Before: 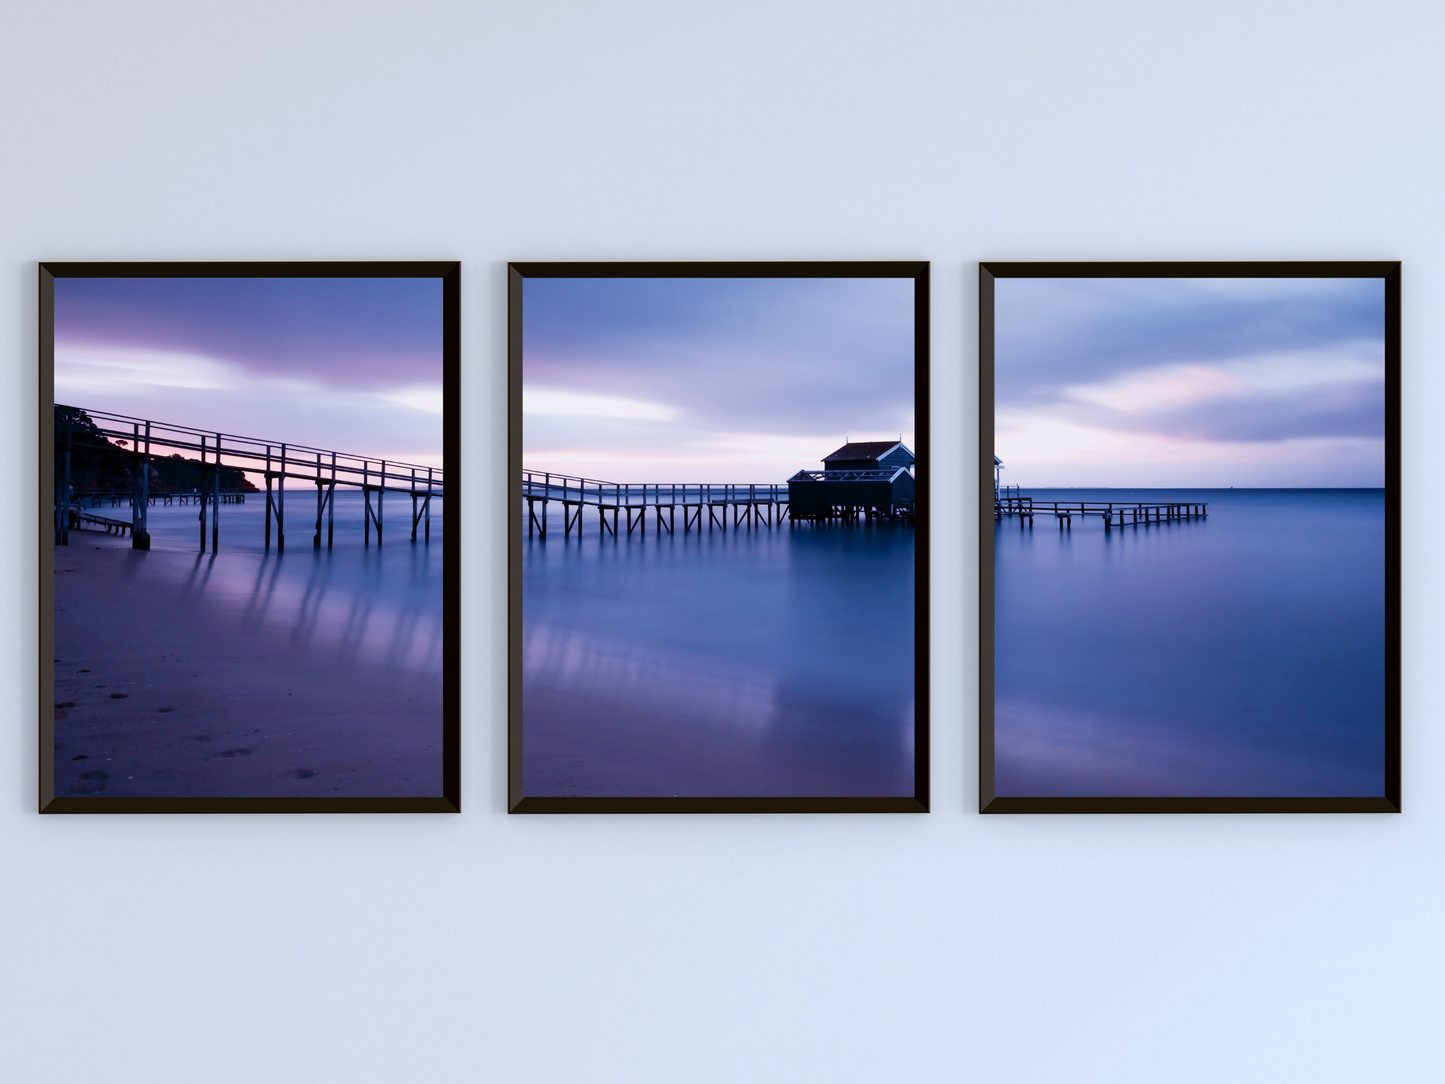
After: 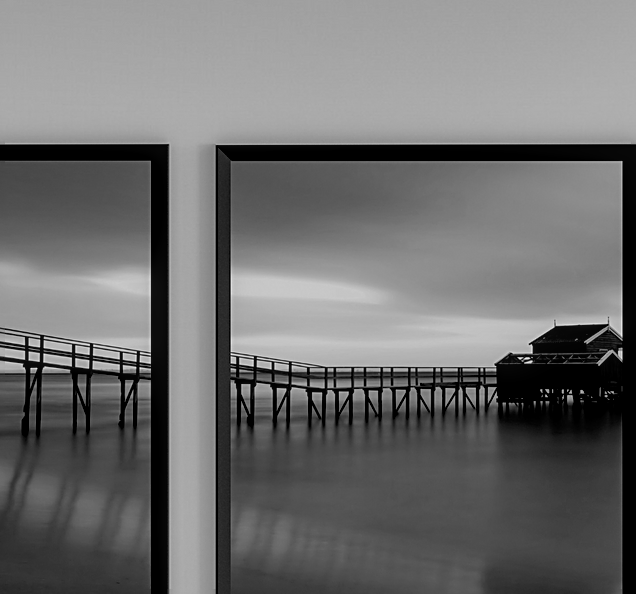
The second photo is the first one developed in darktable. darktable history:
crop: left 20.248%, top 10.86%, right 35.675%, bottom 34.321%
exposure: black level correction 0.009, exposure -0.637 EV, compensate highlight preservation false
monochrome: size 1
shadows and highlights: radius 108.52, shadows 23.73, highlights -59.32, low approximation 0.01, soften with gaussian
color balance rgb: linear chroma grading › global chroma 15%, perceptual saturation grading › global saturation 30%
sharpen: on, module defaults
local contrast: on, module defaults
